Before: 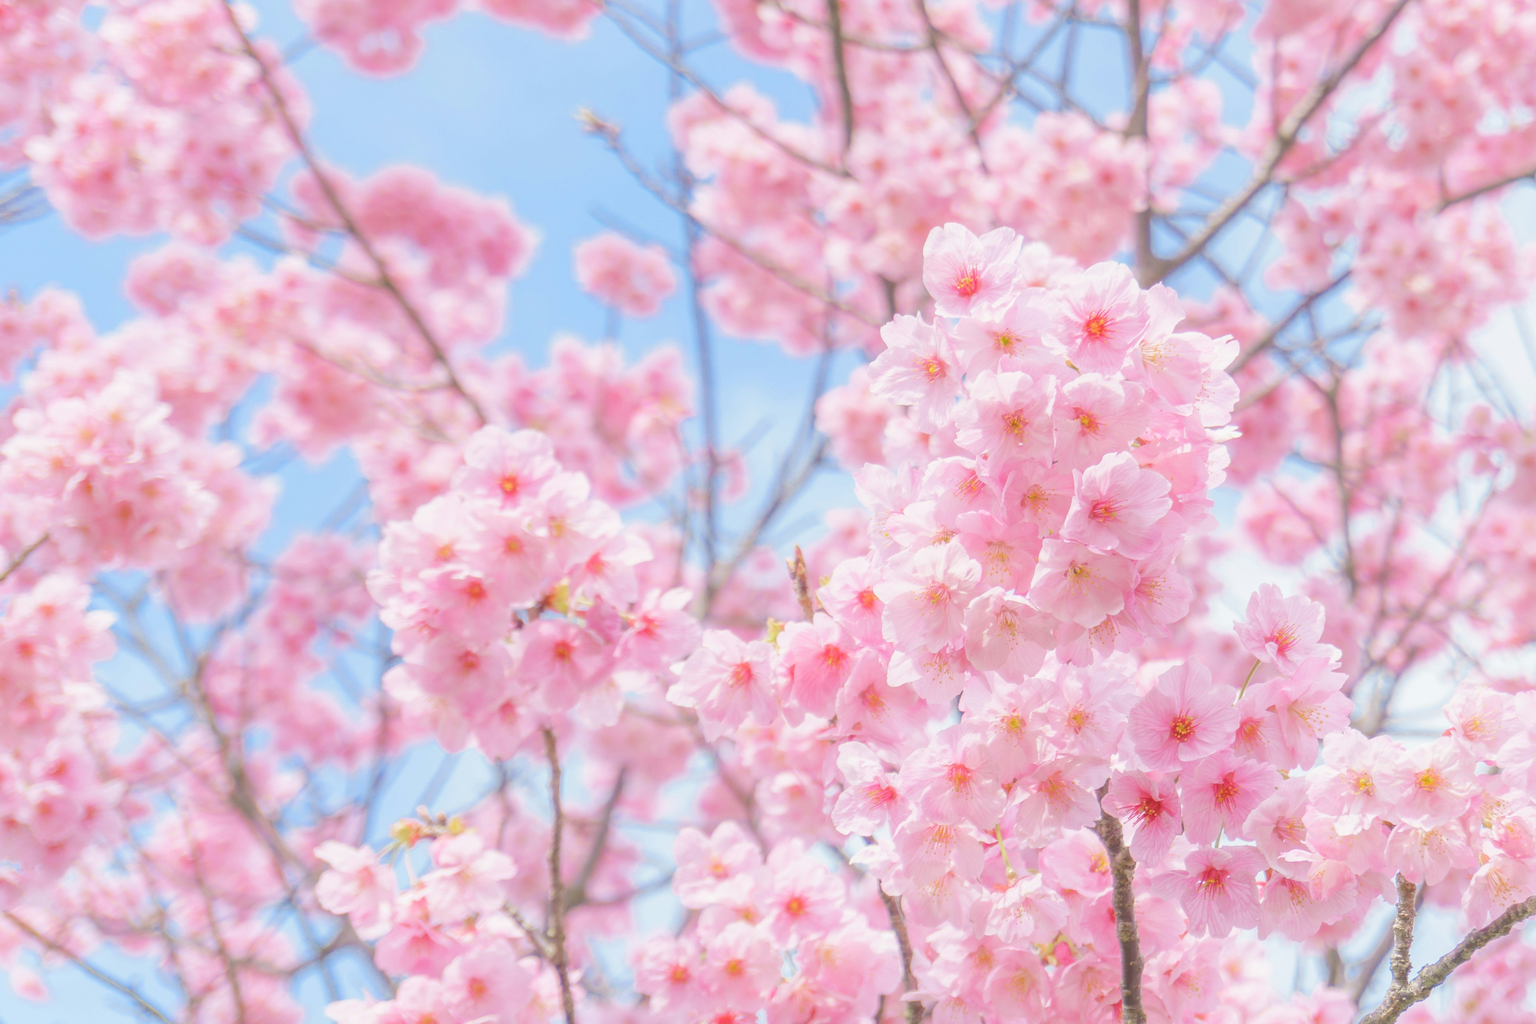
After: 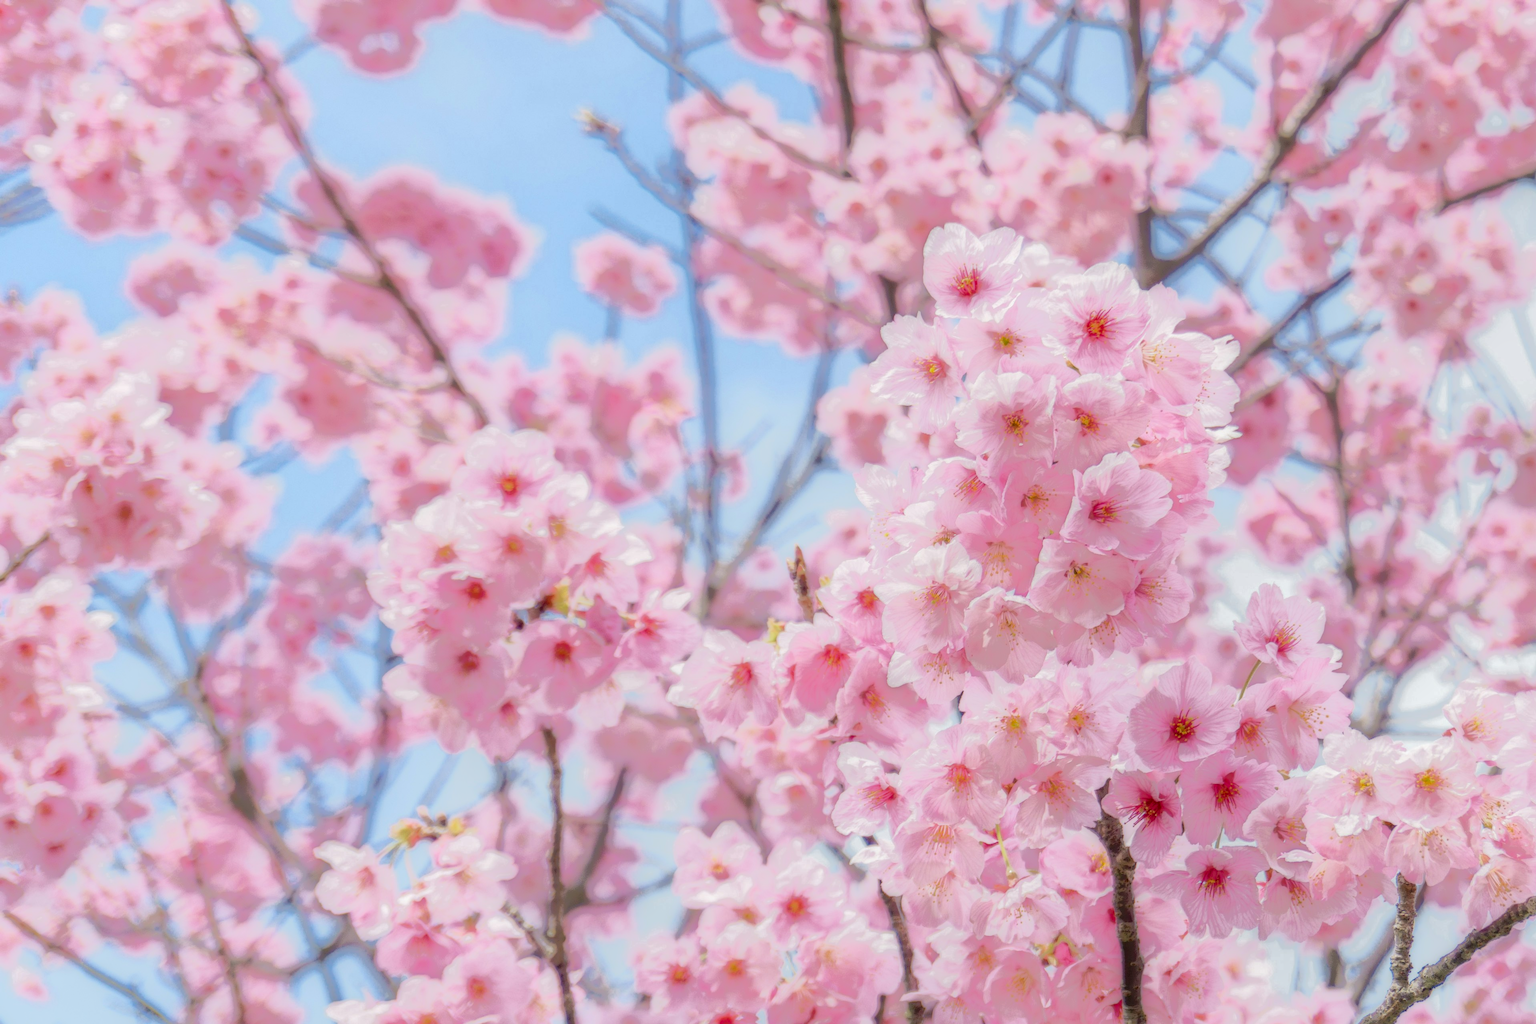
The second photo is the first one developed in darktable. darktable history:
local contrast: highlights 1%, shadows 230%, detail 164%, midtone range 0.002
